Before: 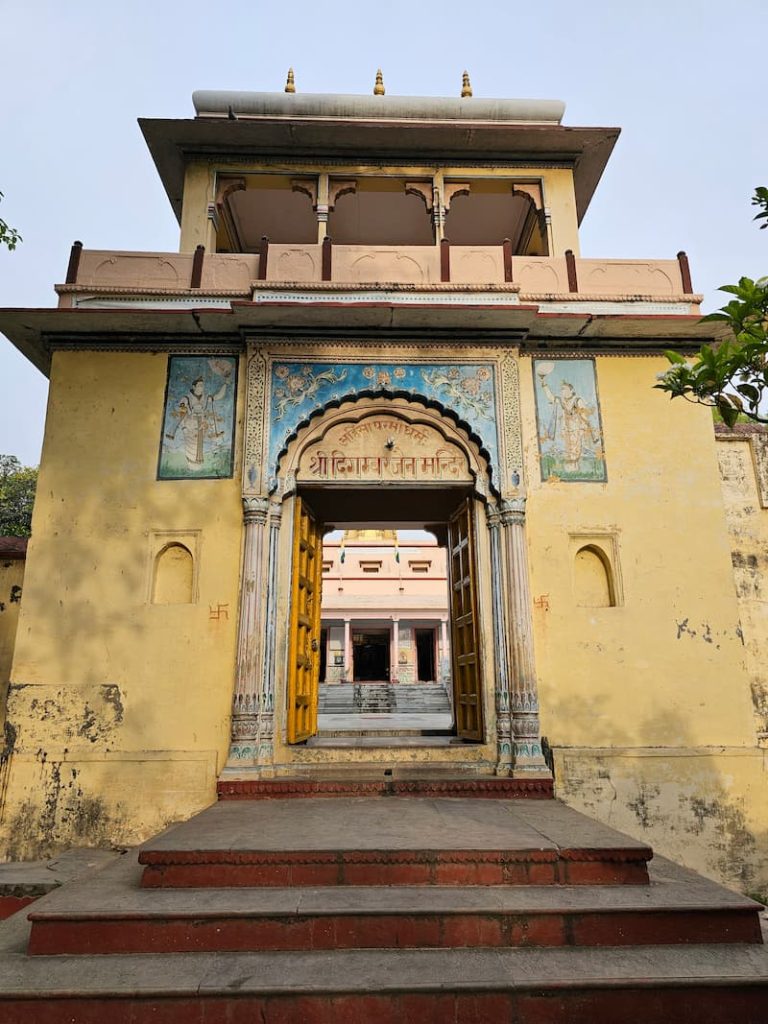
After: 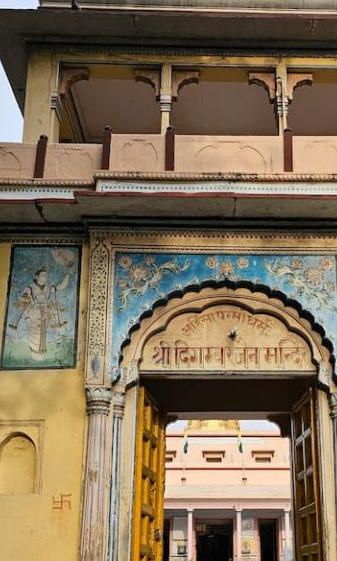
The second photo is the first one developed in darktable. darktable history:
crop: left 20.471%, top 10.778%, right 35.542%, bottom 34.35%
